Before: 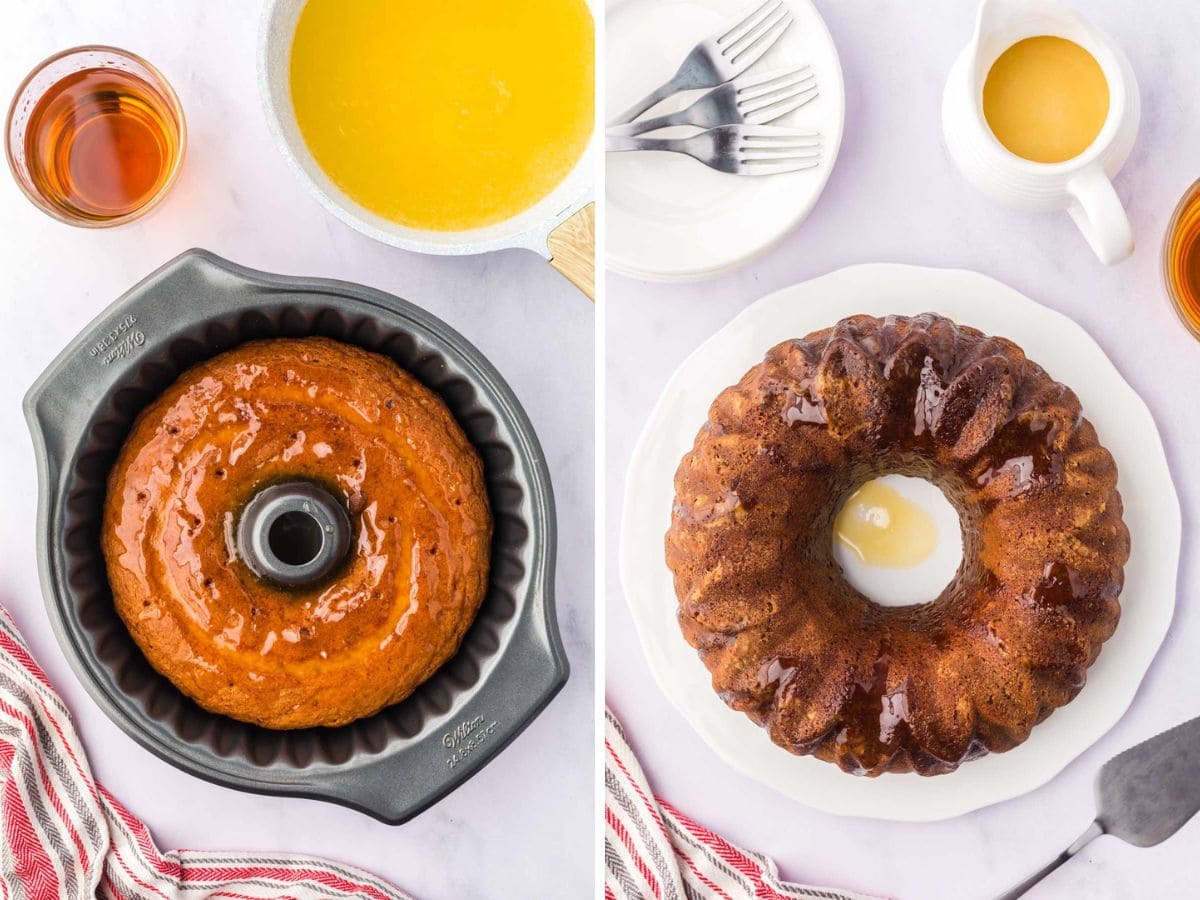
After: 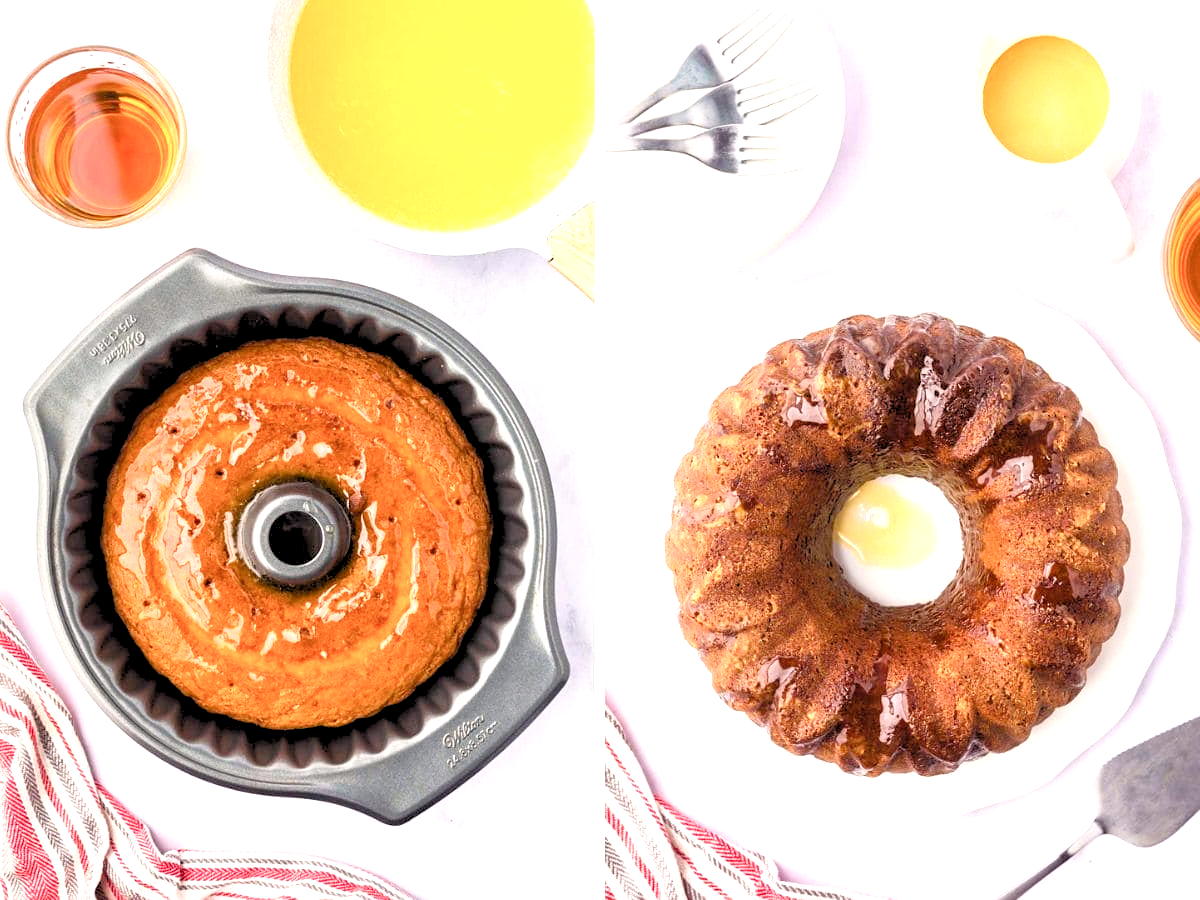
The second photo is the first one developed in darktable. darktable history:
color balance rgb: shadows lift › chroma 1%, shadows lift › hue 28.8°, power › hue 60°, highlights gain › chroma 1%, highlights gain › hue 60°, global offset › luminance 0.25%, perceptual saturation grading › highlights -20%, perceptual saturation grading › shadows 20%, perceptual brilliance grading › highlights 5%, perceptual brilliance grading › shadows -10%, global vibrance 19.67%
sharpen: amount 0.2
rgb levels: preserve colors sum RGB, levels [[0.038, 0.433, 0.934], [0, 0.5, 1], [0, 0.5, 1]]
exposure: black level correction 0, exposure 0.9 EV, compensate highlight preservation false
